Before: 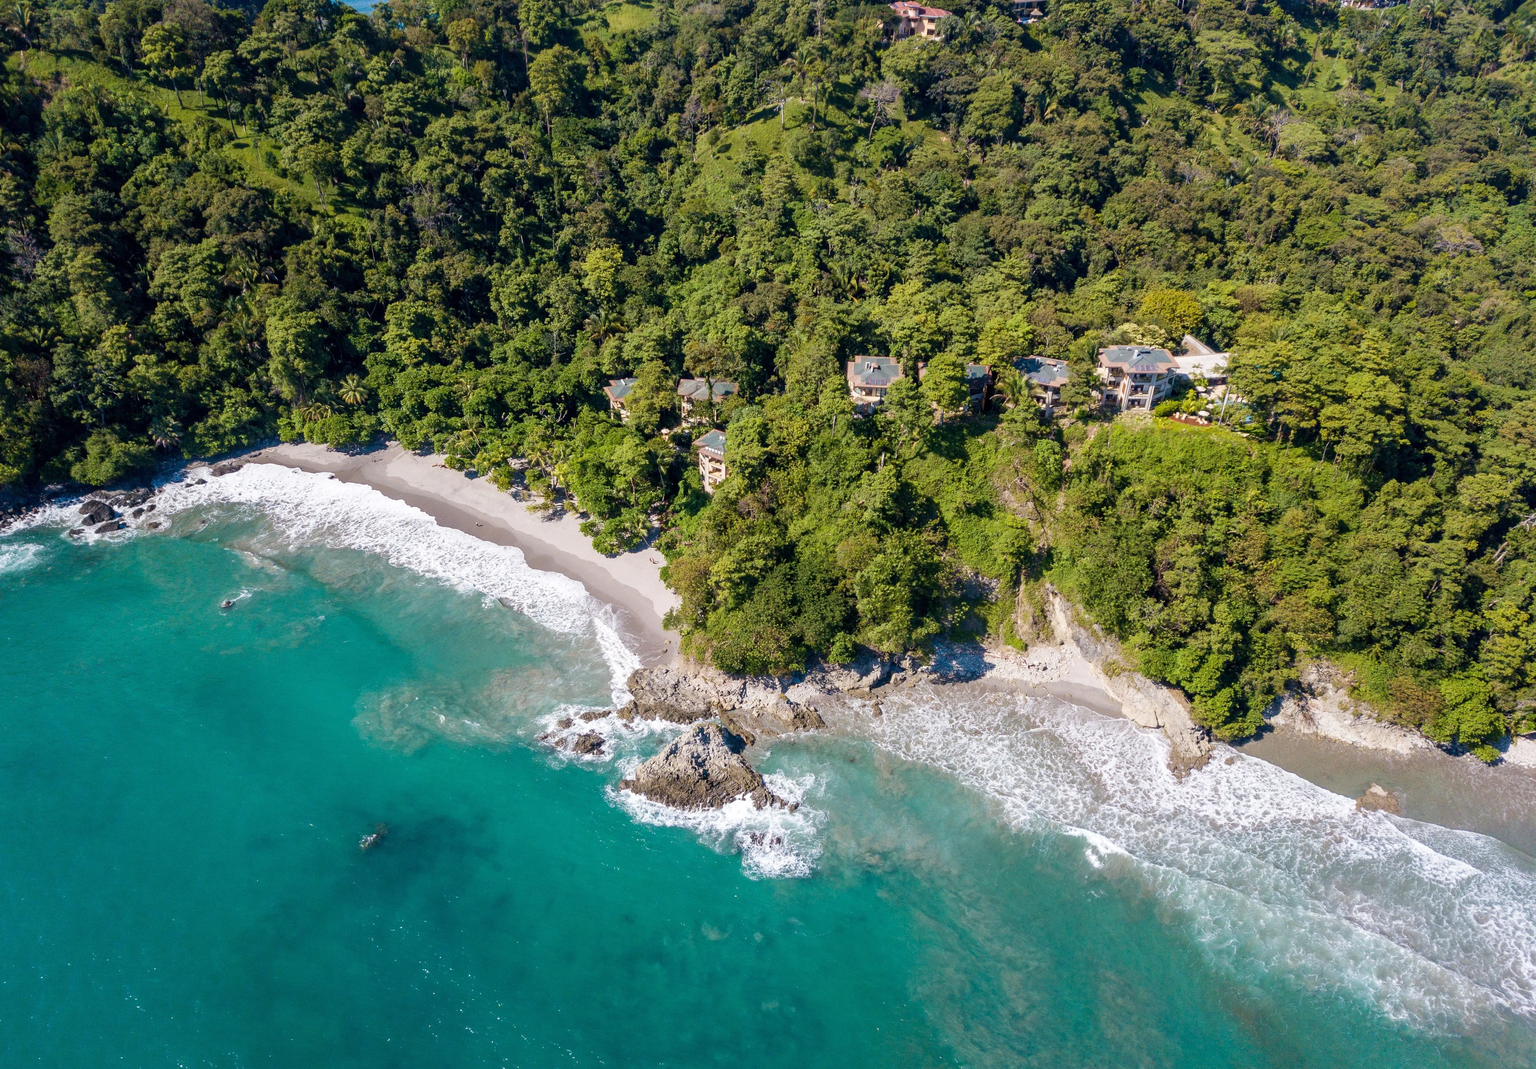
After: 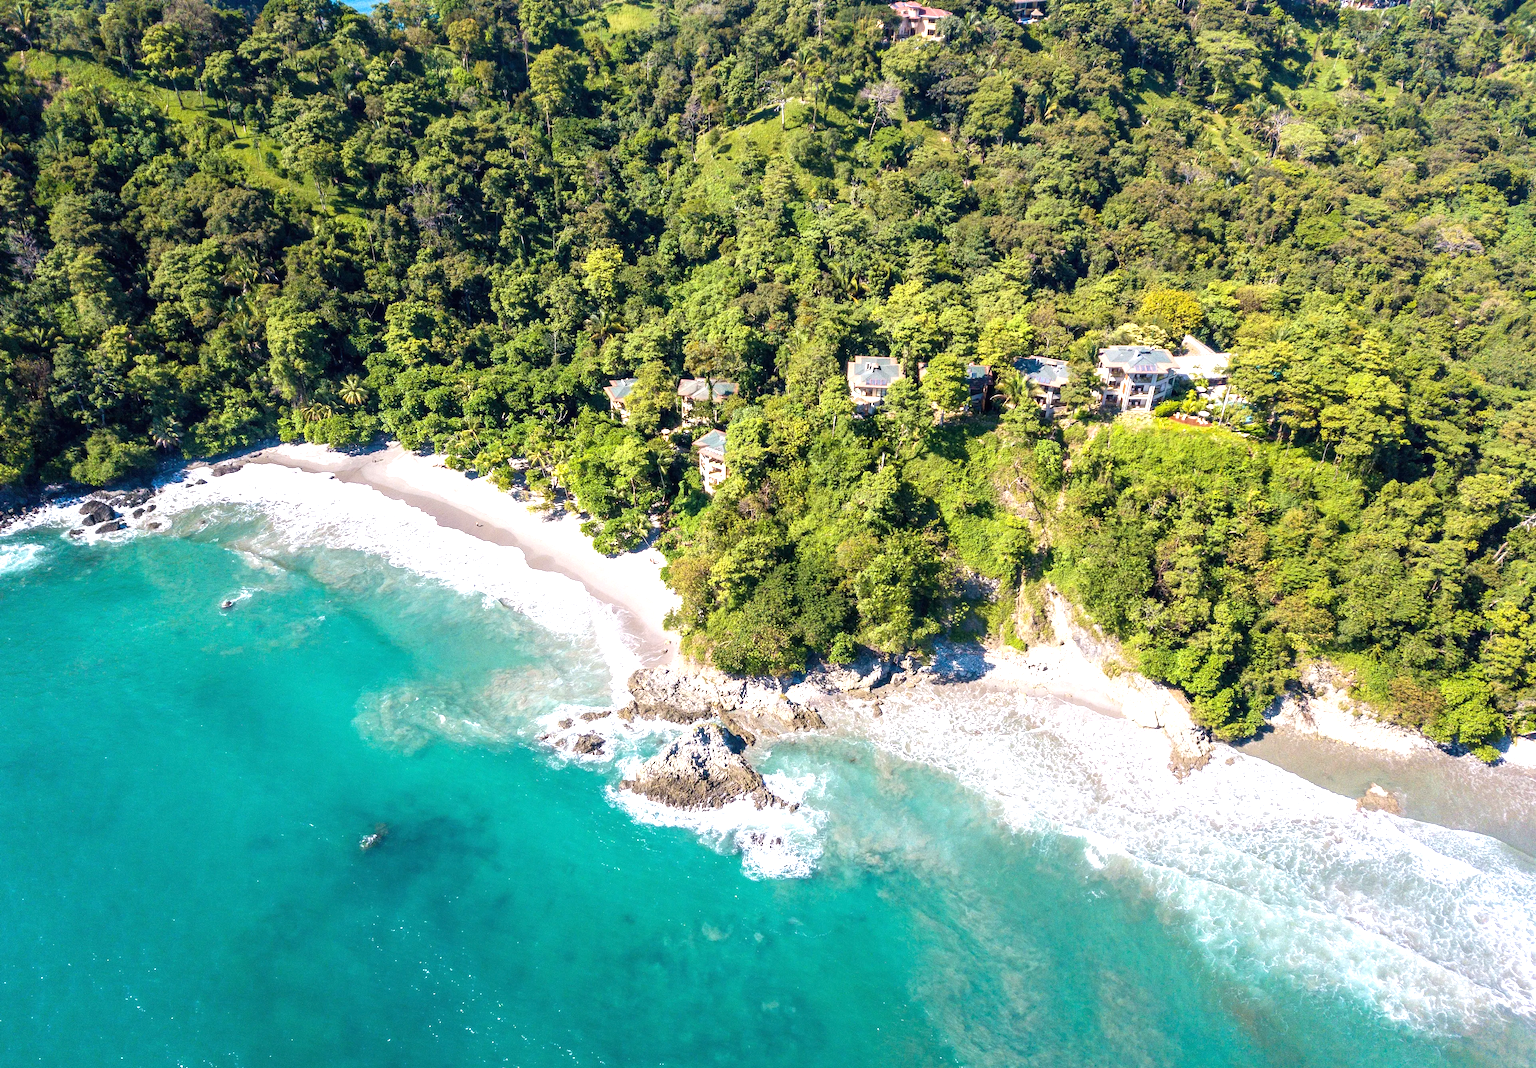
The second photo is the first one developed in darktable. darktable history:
exposure: black level correction 0, exposure 1 EV, compensate exposure bias true, compensate highlight preservation false
tone equalizer: on, module defaults
